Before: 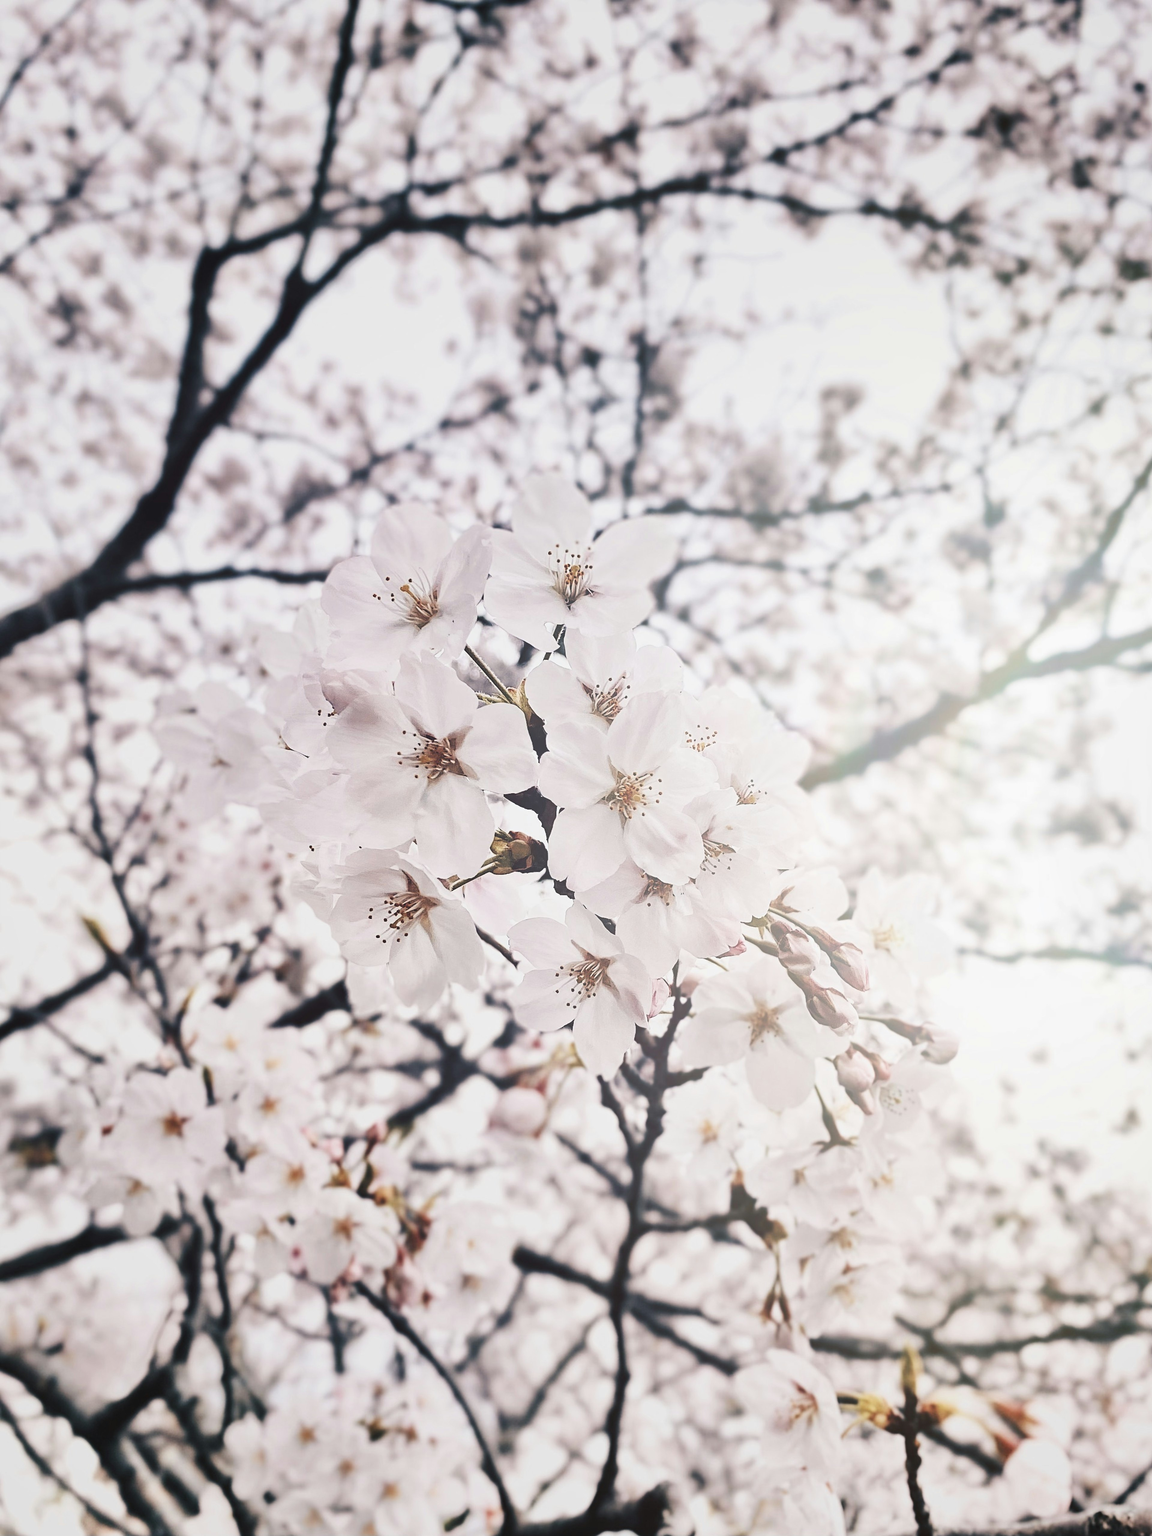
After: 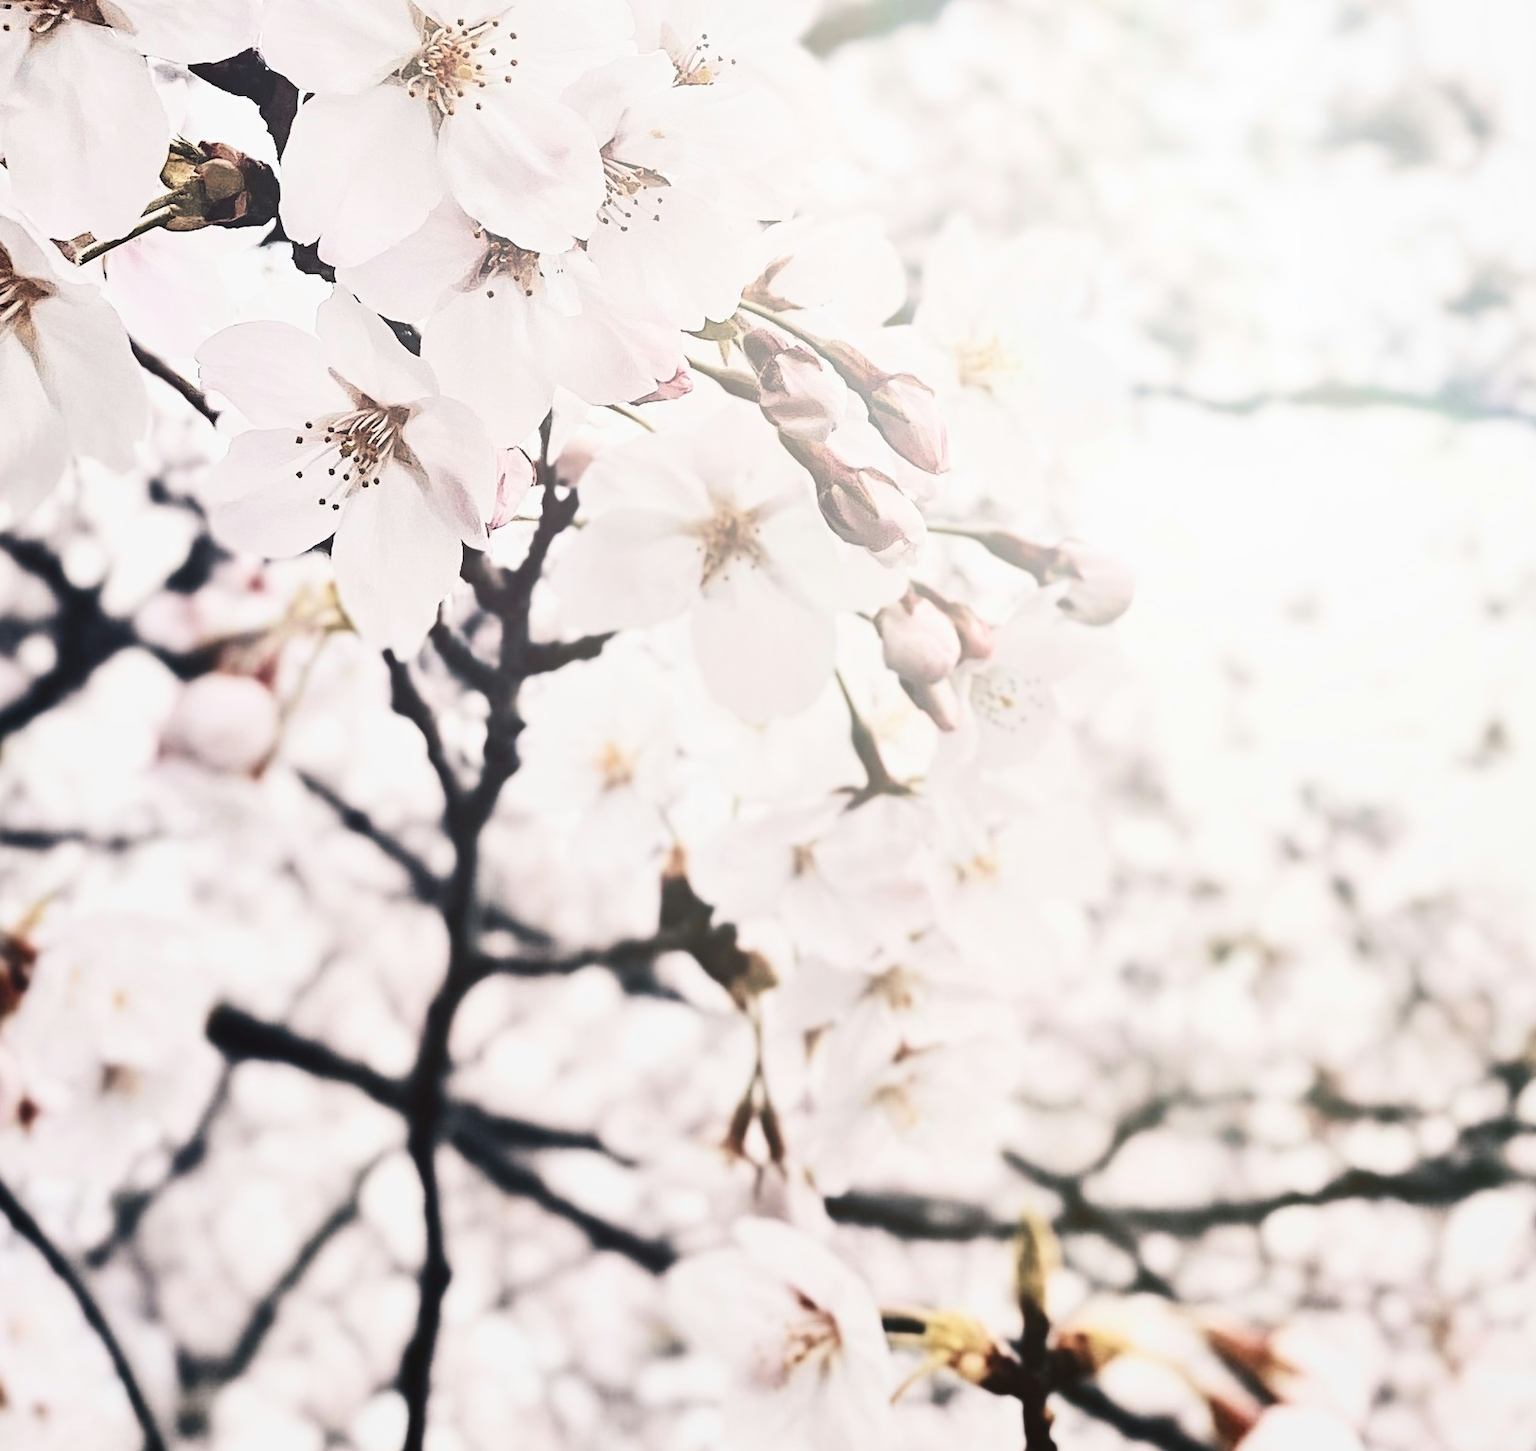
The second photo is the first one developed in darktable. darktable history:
crop and rotate: left 35.904%, top 49.709%, bottom 4.851%
contrast brightness saturation: contrast 0.276
